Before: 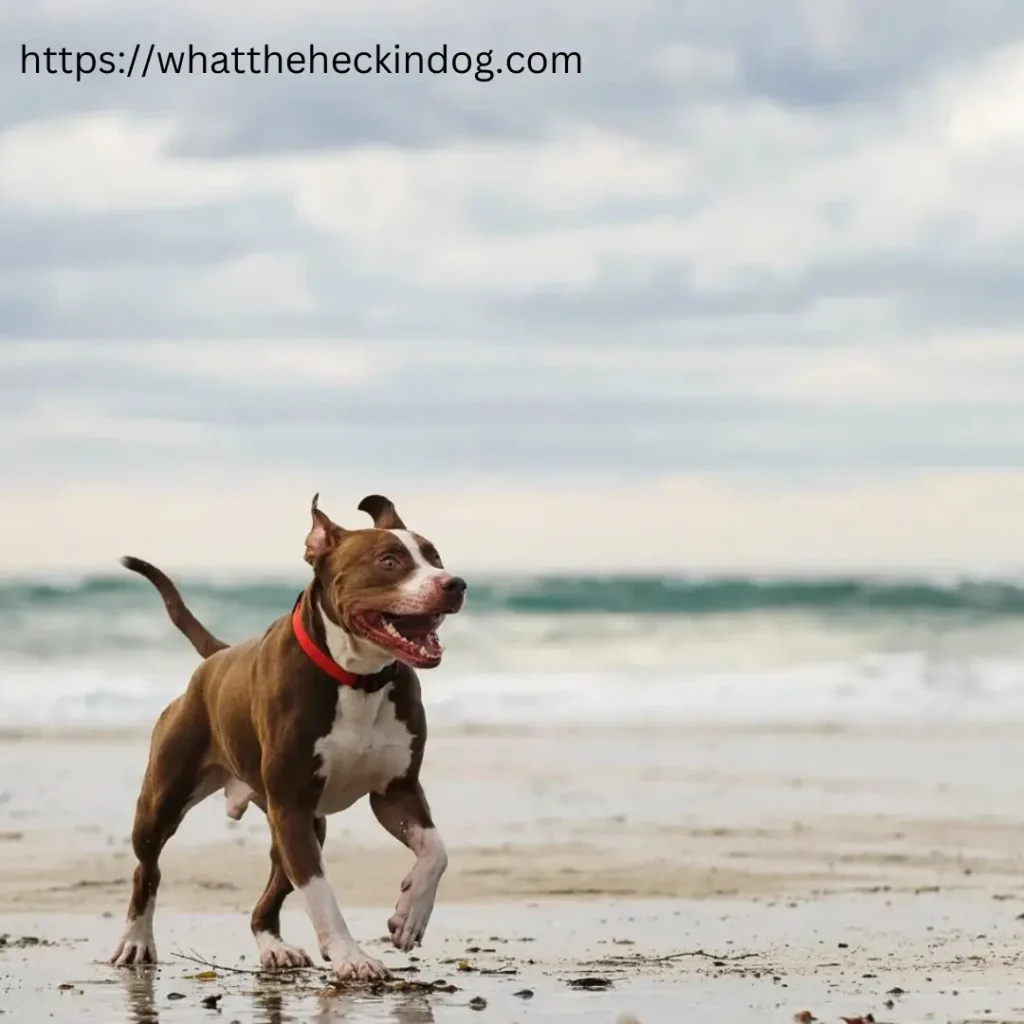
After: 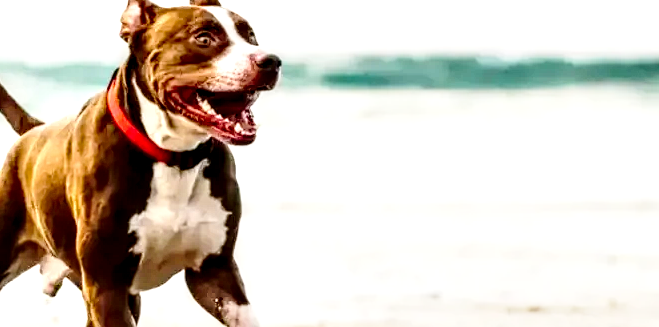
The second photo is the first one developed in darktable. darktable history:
local contrast: detail 203%
exposure: black level correction 0.001, exposure 0.5 EV, compensate exposure bias true, compensate highlight preservation false
crop: left 18.091%, top 51.13%, right 17.525%, bottom 16.85%
base curve: curves: ch0 [(0, 0) (0.028, 0.03) (0.121, 0.232) (0.46, 0.748) (0.859, 0.968) (1, 1)], preserve colors none
color zones: curves: ch1 [(0.077, 0.436) (0.25, 0.5) (0.75, 0.5)]
contrast brightness saturation: contrast 0.18, saturation 0.3
